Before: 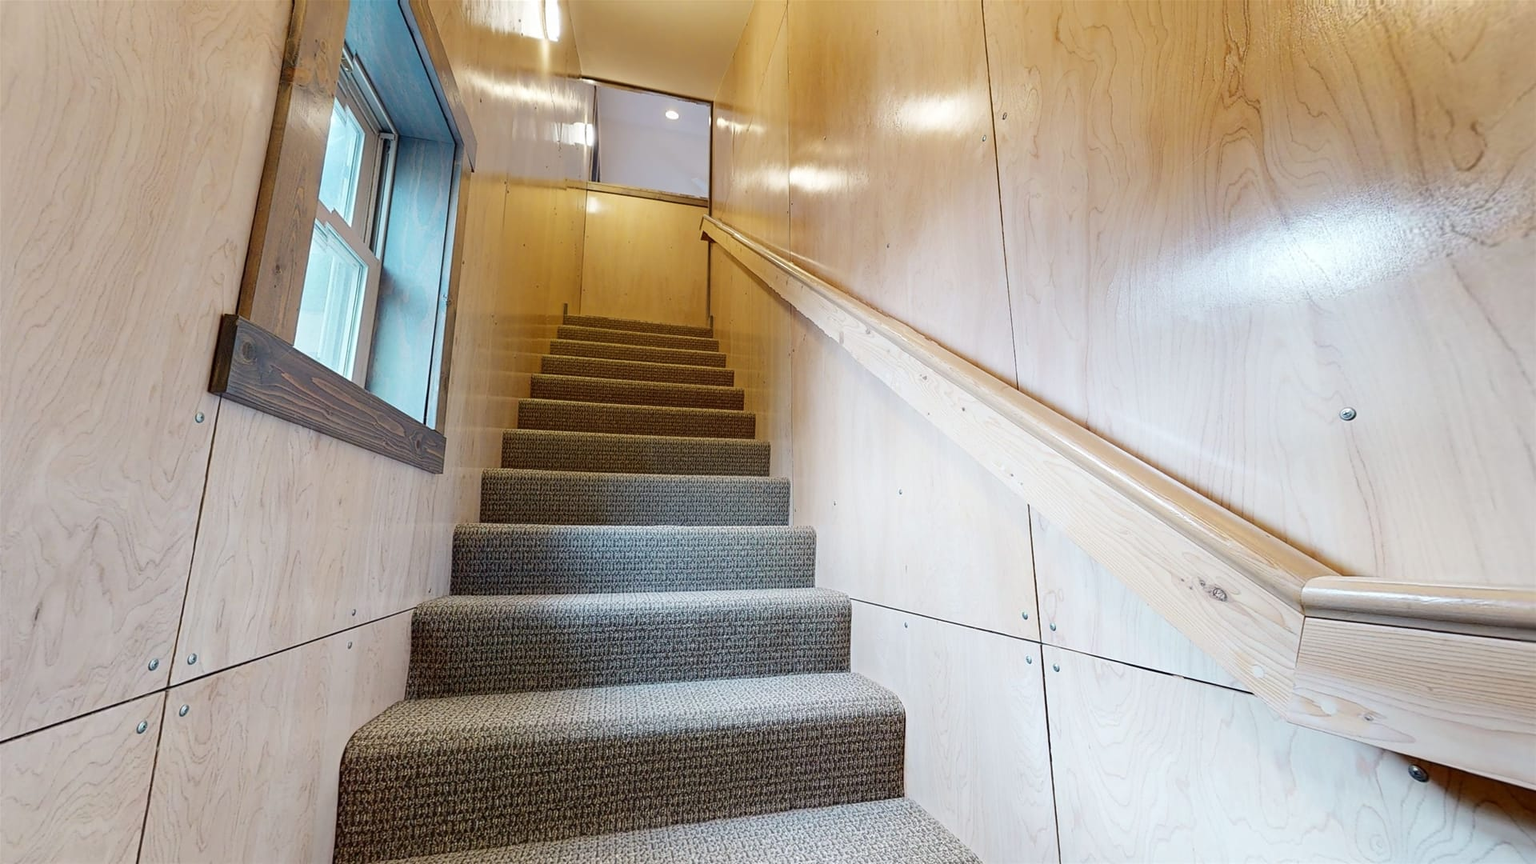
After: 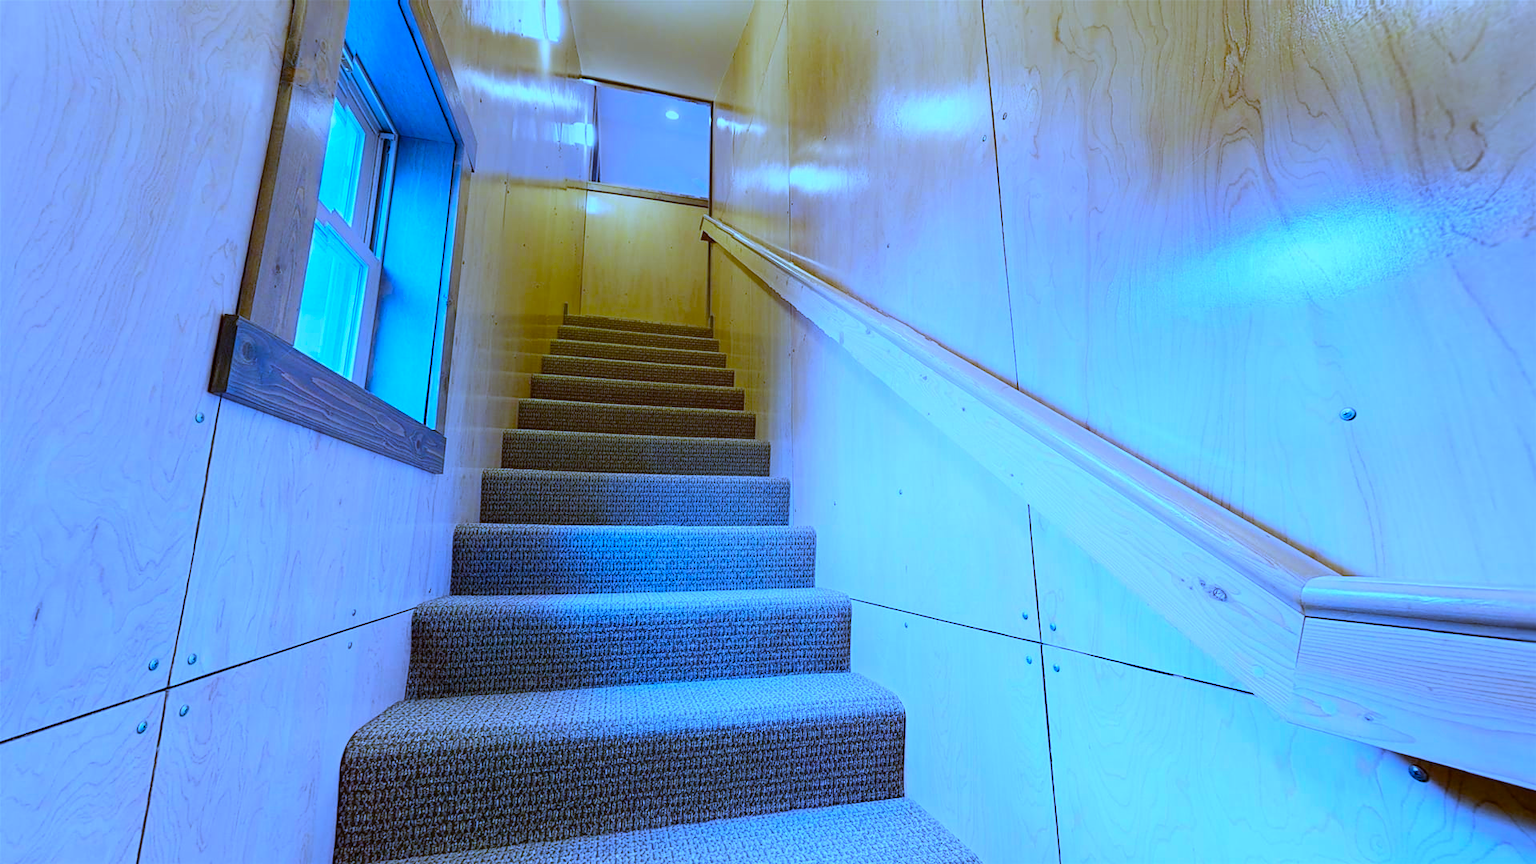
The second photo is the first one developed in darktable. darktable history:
tone equalizer: on, module defaults
color balance rgb: linear chroma grading › global chroma 15%, perceptual saturation grading › global saturation 30%
white balance: red 0.766, blue 1.537
